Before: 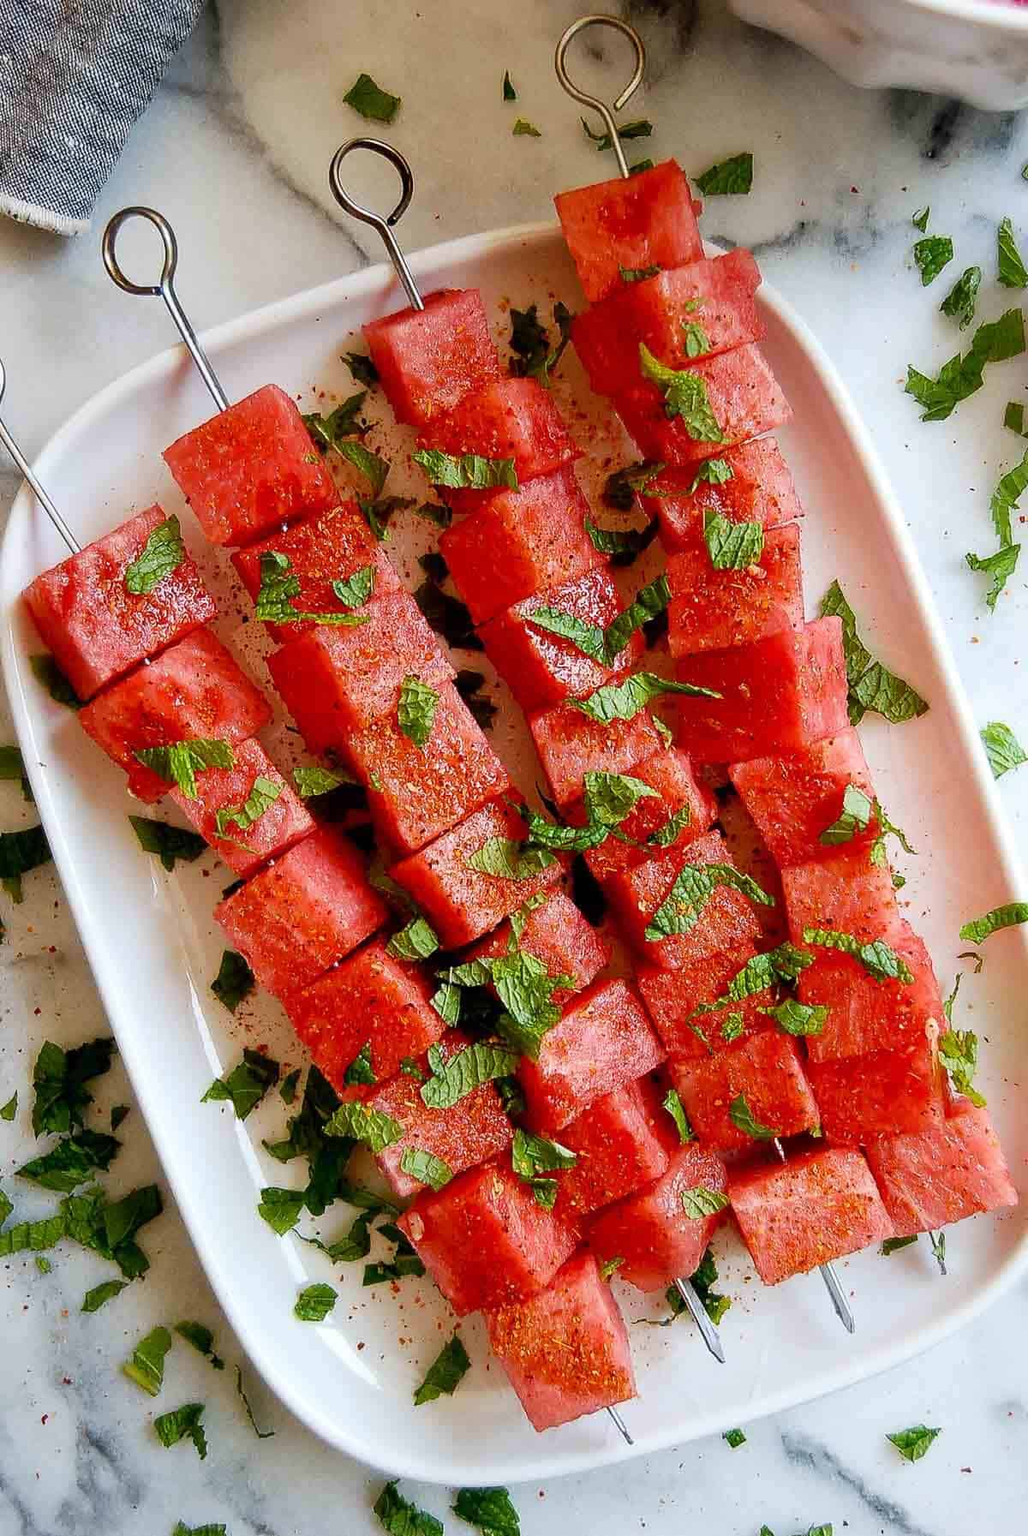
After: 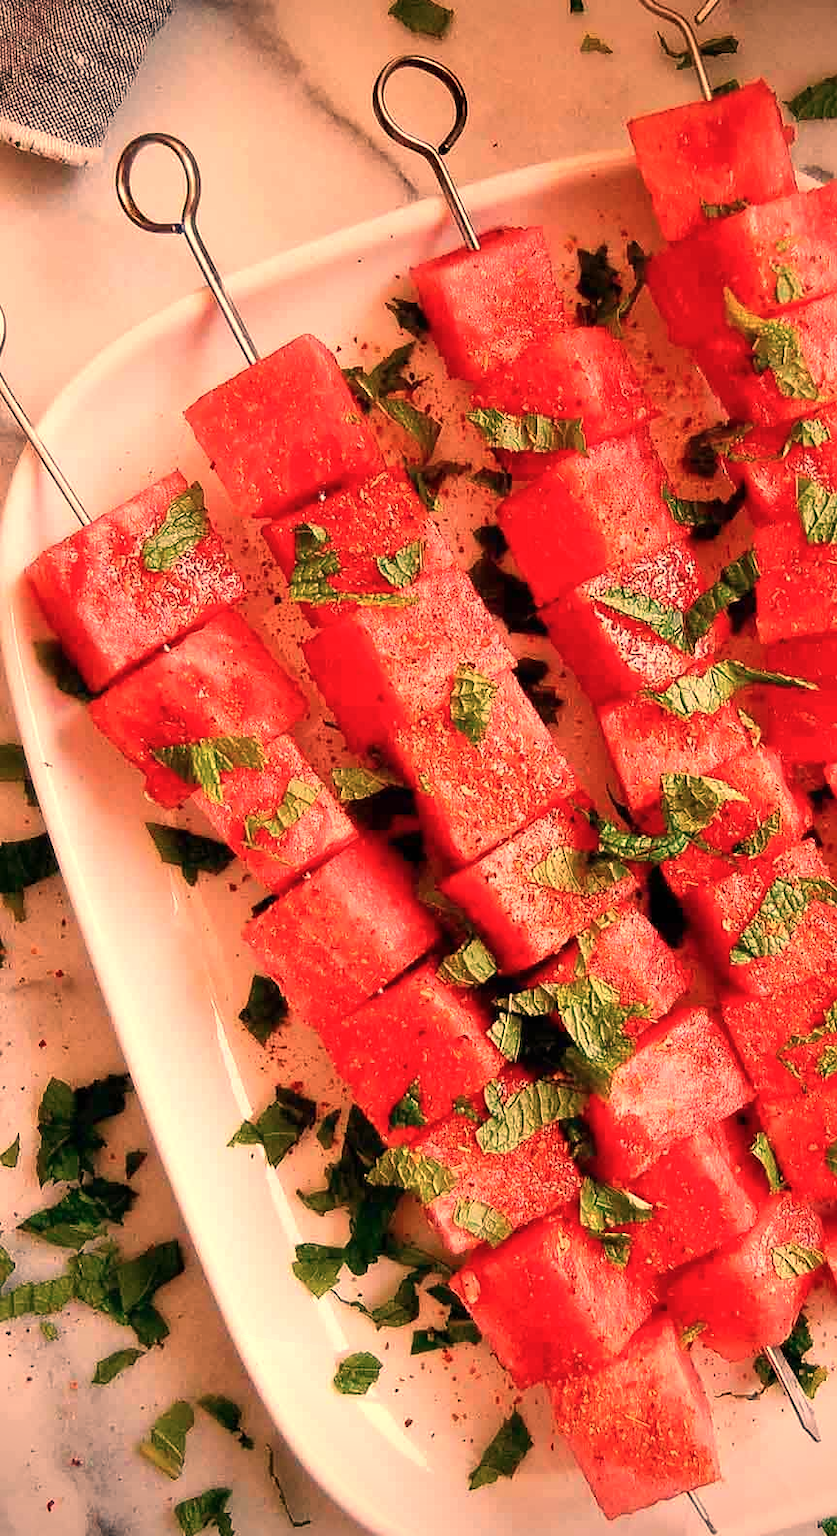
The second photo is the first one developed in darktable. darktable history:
white balance: red 1.467, blue 0.684
crop: top 5.803%, right 27.864%, bottom 5.804%
color calibration: illuminant custom, x 0.373, y 0.388, temperature 4269.97 K
vignetting: fall-off start 97.23%, saturation -0.024, center (-0.033, -0.042), width/height ratio 1.179, unbound false
